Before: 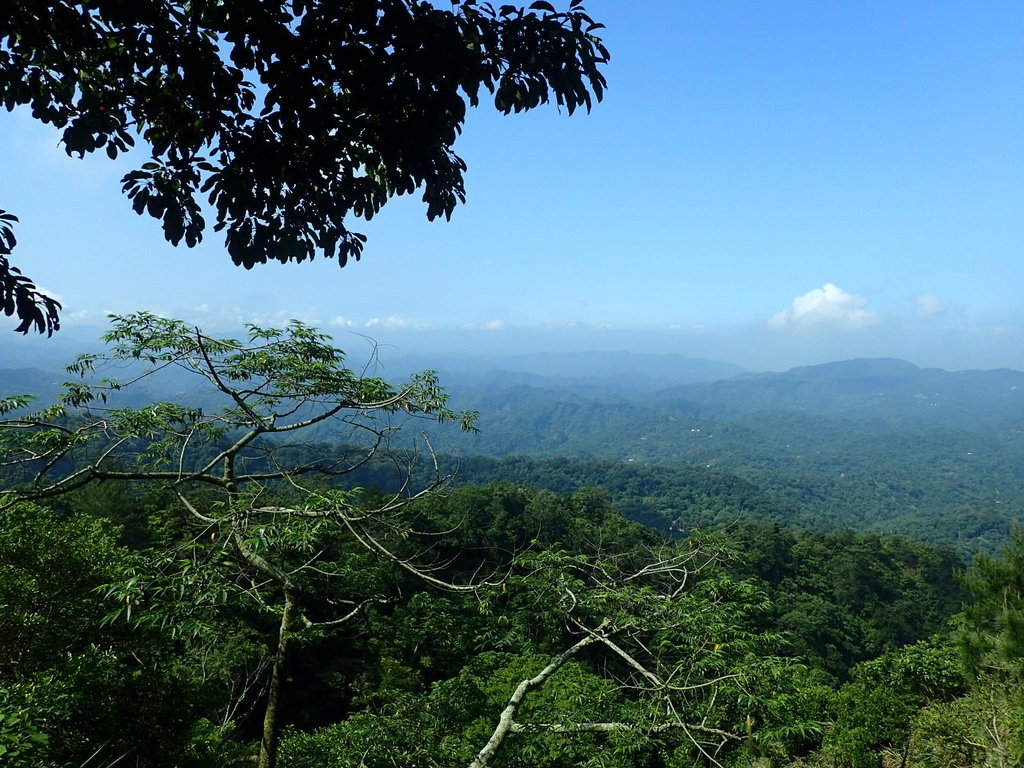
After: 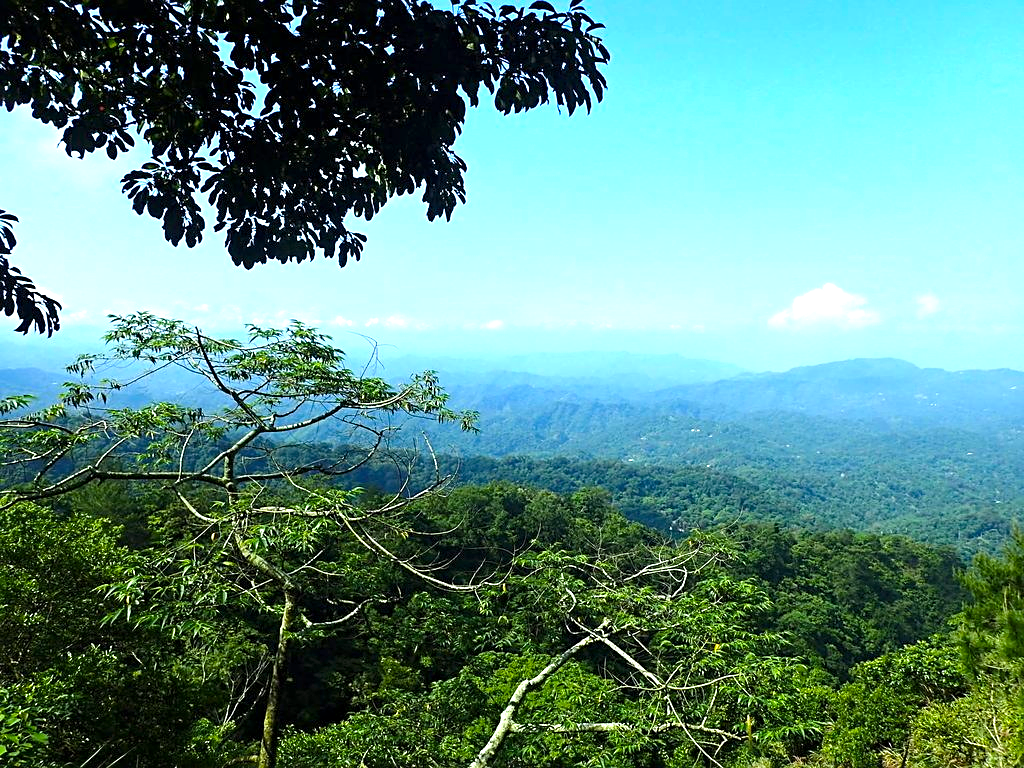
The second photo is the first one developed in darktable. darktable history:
contrast equalizer: y [[0.5, 0.504, 0.515, 0.527, 0.535, 0.534], [0.5 ×6], [0.491, 0.387, 0.179, 0.068, 0.068, 0.068], [0 ×5, 0.023], [0 ×6]]
exposure: black level correction 0, exposure 1.104 EV, compensate highlight preservation false
color balance rgb: power › chroma 0.256%, power › hue 62.79°, perceptual saturation grading › global saturation 29.785%
sharpen: amount 0.201
